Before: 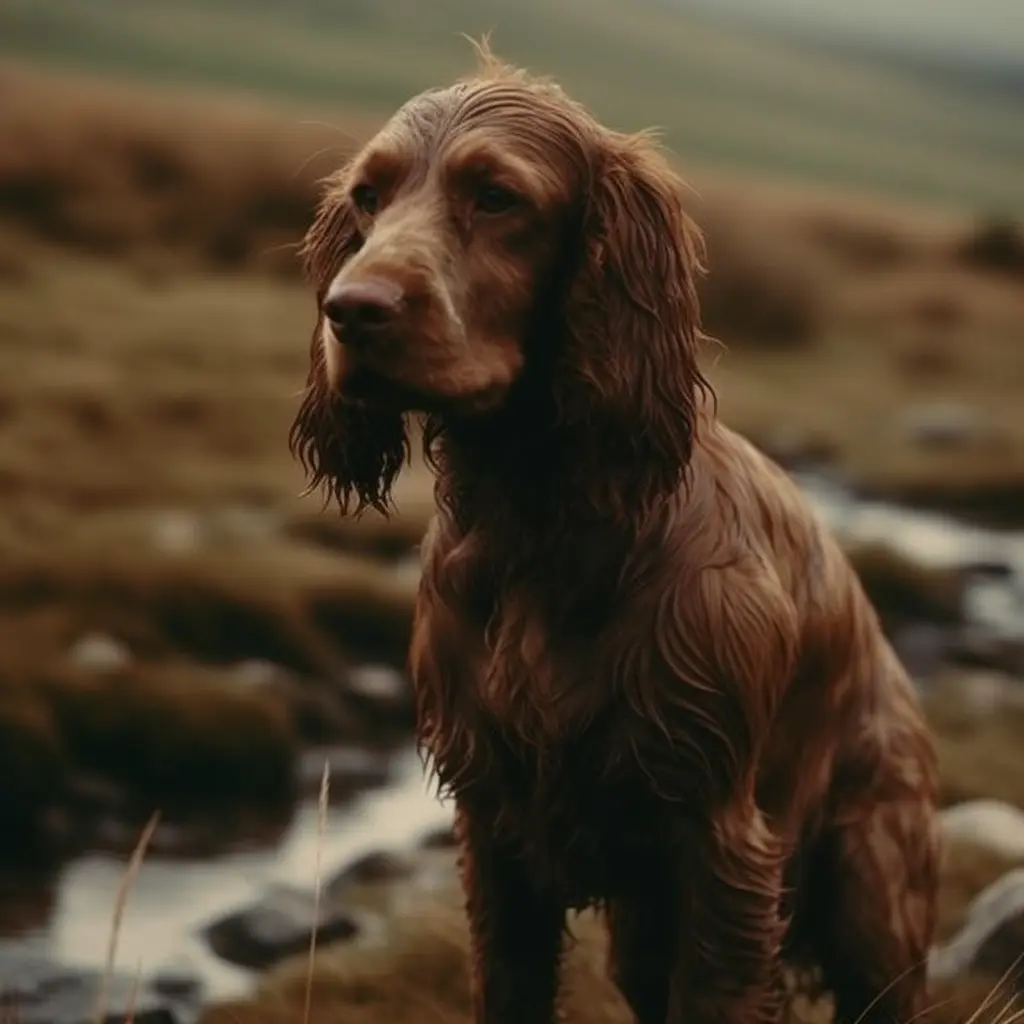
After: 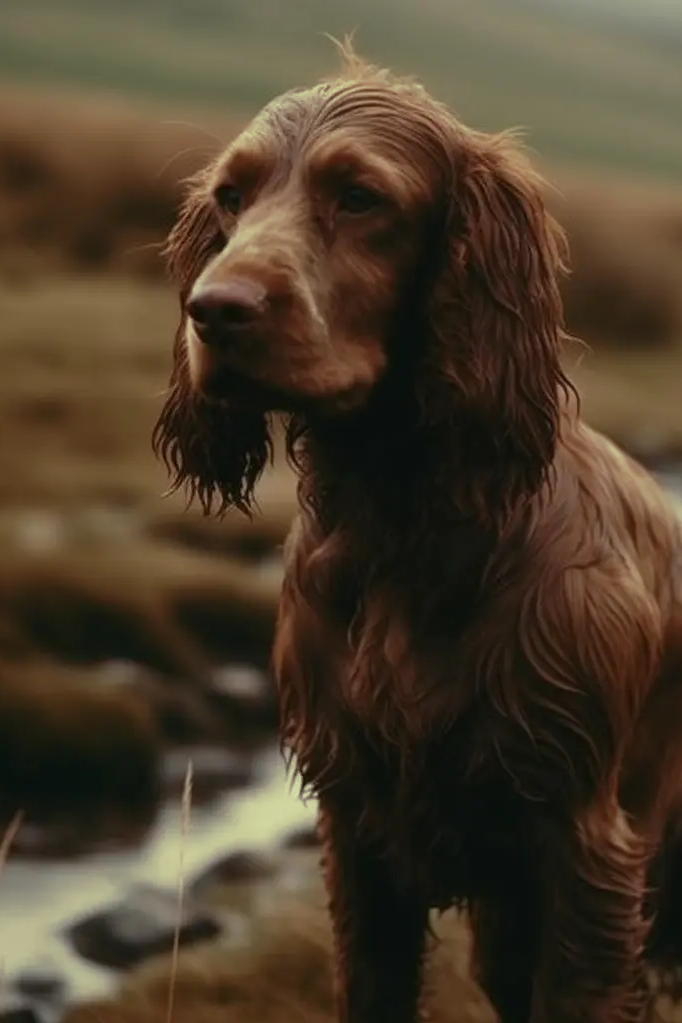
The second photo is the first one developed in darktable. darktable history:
crop and rotate: left 13.409%, right 19.924%
split-toning: shadows › hue 290.82°, shadows › saturation 0.34, highlights › saturation 0.38, balance 0, compress 50%
